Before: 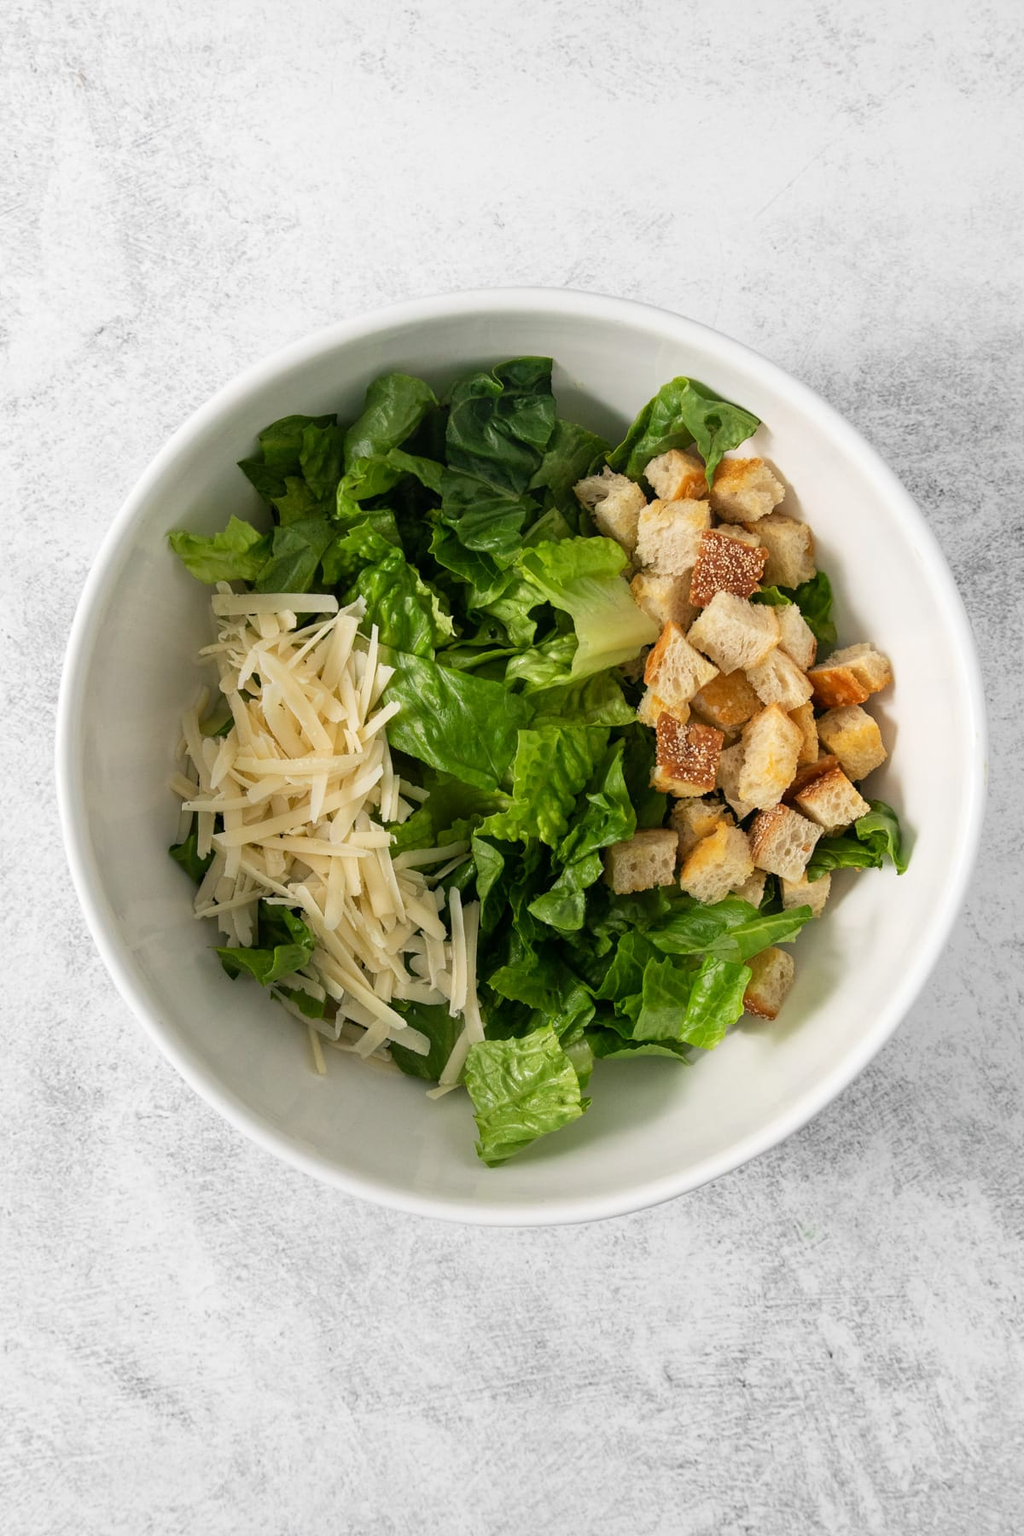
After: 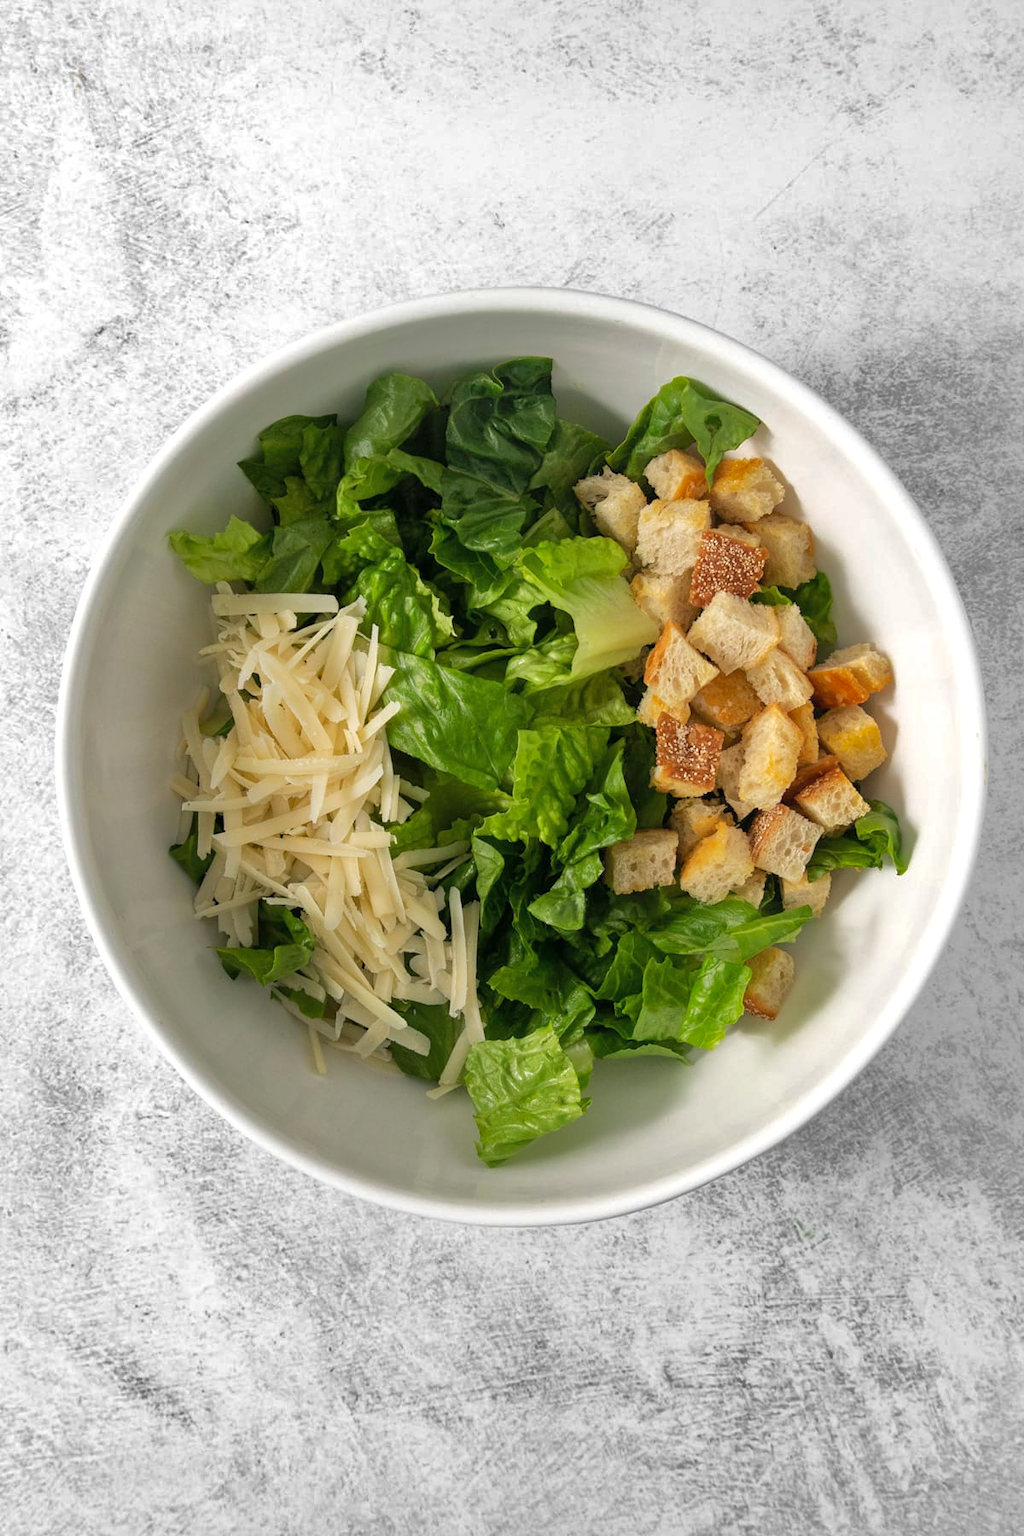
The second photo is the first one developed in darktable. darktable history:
exposure: exposure 0.177 EV, compensate exposure bias true, compensate highlight preservation false
shadows and highlights: shadows 39.87, highlights -60.11
